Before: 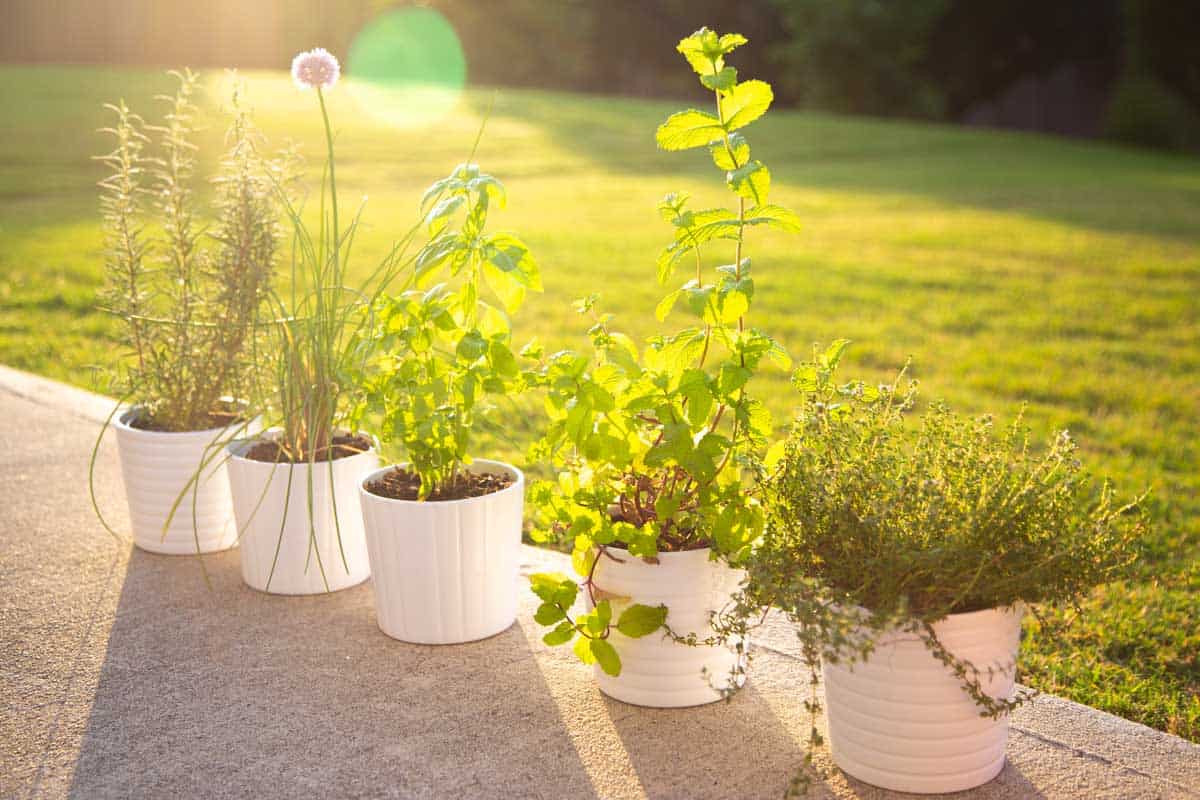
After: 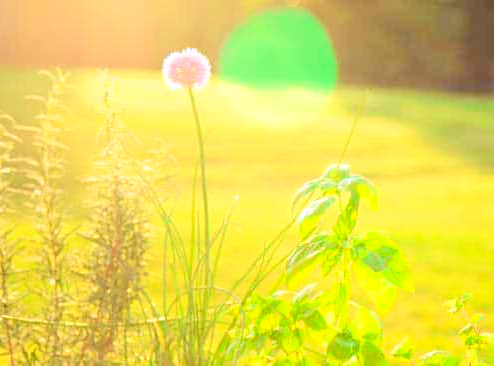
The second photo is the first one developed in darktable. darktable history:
crop and rotate: left 10.818%, top 0.097%, right 47.972%, bottom 54.15%
tone curve: curves: ch0 [(0, 0.023) (0.103, 0.087) (0.295, 0.297) (0.445, 0.531) (0.553, 0.665) (0.735, 0.843) (0.994, 1)]; ch1 [(0, 0) (0.427, 0.346) (0.456, 0.426) (0.484, 0.483) (0.509, 0.514) (0.535, 0.56) (0.581, 0.632) (0.646, 0.715) (1, 1)]; ch2 [(0, 0) (0.369, 0.388) (0.449, 0.431) (0.501, 0.495) (0.533, 0.518) (0.572, 0.612) (0.677, 0.752) (1, 1)], color space Lab, independent channels, preserve colors none
local contrast: mode bilateral grid, contrast 100, coarseness 100, detail 108%, midtone range 0.2
